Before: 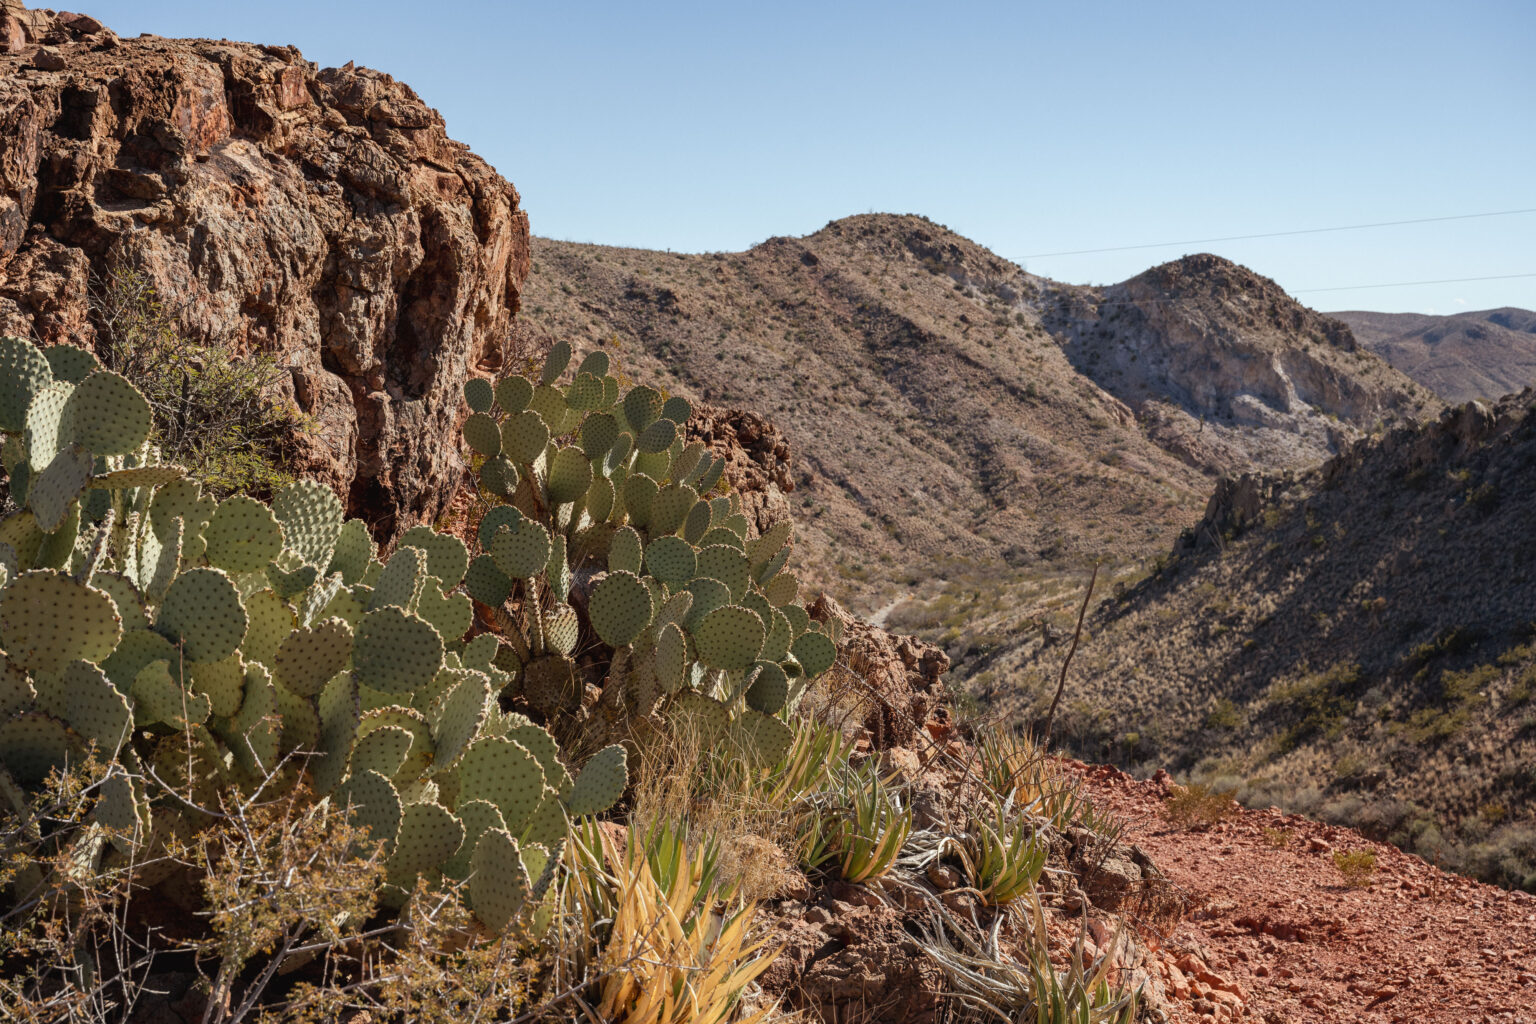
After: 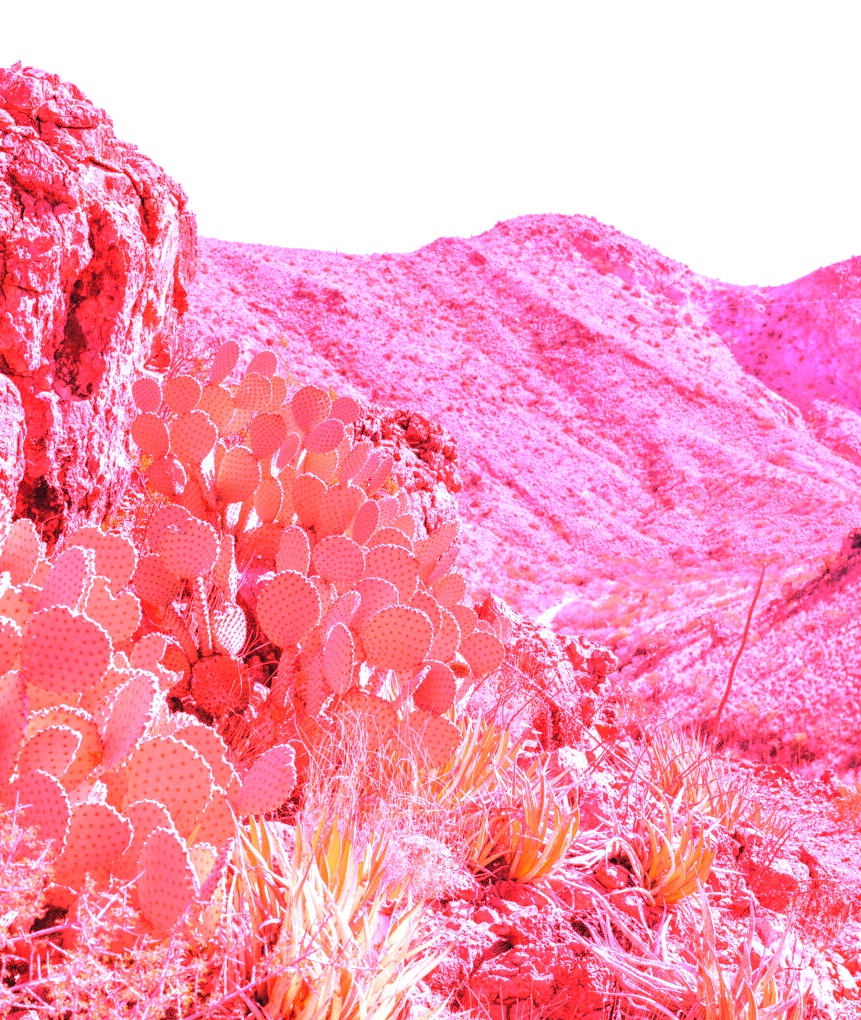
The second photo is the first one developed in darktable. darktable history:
rgb levels: levels [[0.01, 0.419, 0.839], [0, 0.5, 1], [0, 0.5, 1]]
exposure: black level correction 0, exposure 1 EV, compensate exposure bias true, compensate highlight preservation false
crop: left 21.674%, right 22.086%
white balance: red 4.26, blue 1.802
